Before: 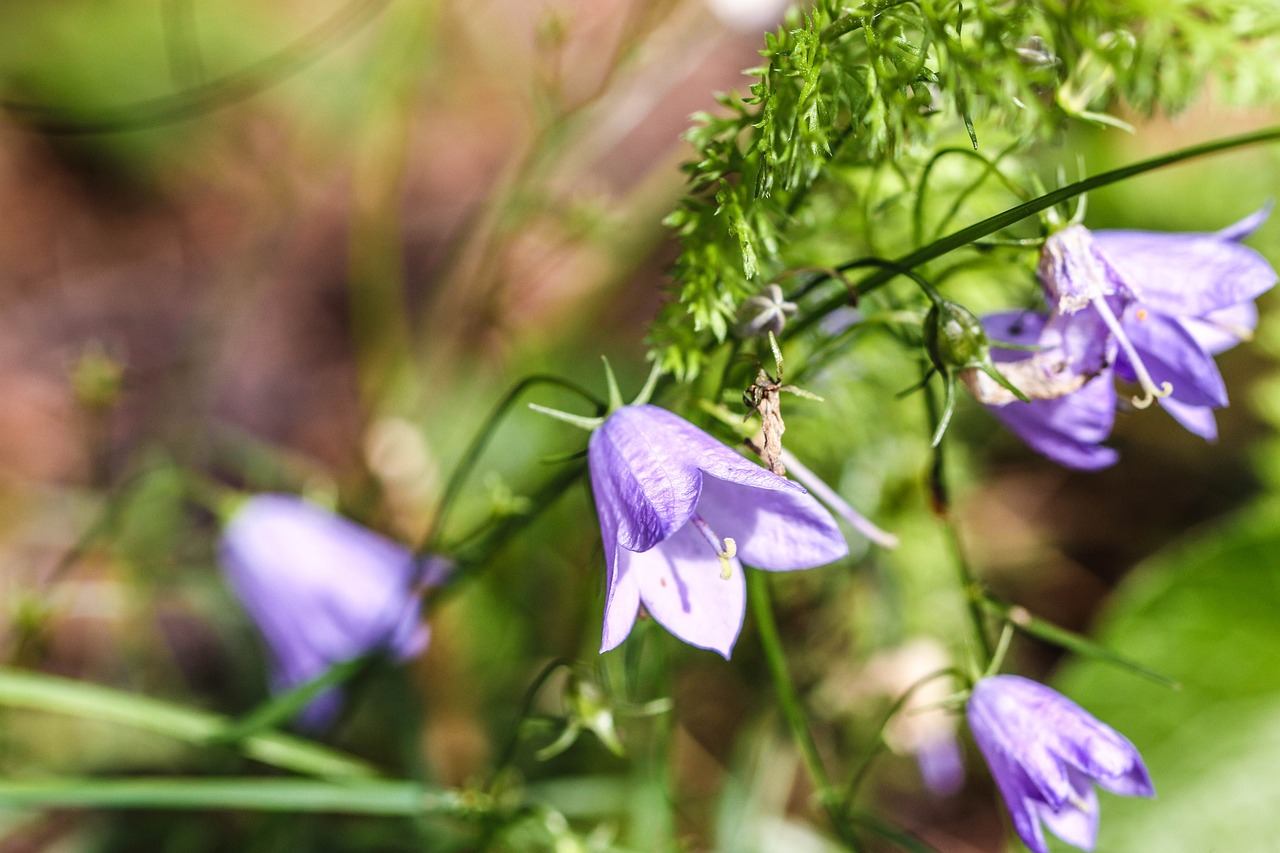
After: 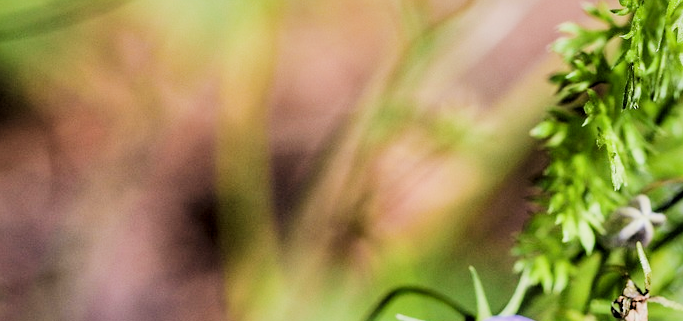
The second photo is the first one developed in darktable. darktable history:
filmic rgb: black relative exposure -3.09 EV, white relative exposure 7.07 EV, hardness 1.48, contrast 1.346
crop: left 10.353%, top 10.48%, right 36.223%, bottom 51.827%
exposure: exposure 0.771 EV, compensate highlight preservation false
shadows and highlights: shadows 24.95, highlights -23.16
local contrast: mode bilateral grid, contrast 21, coarseness 50, detail 150%, midtone range 0.2
